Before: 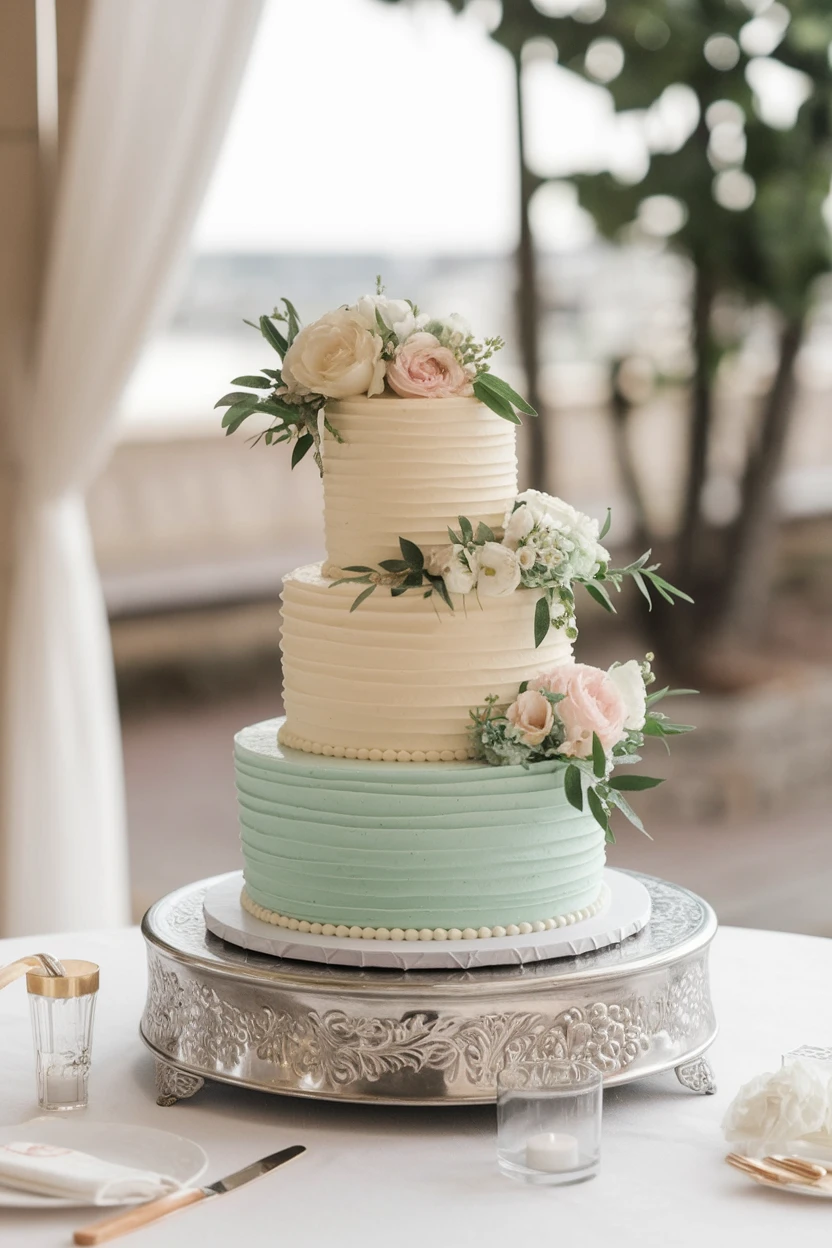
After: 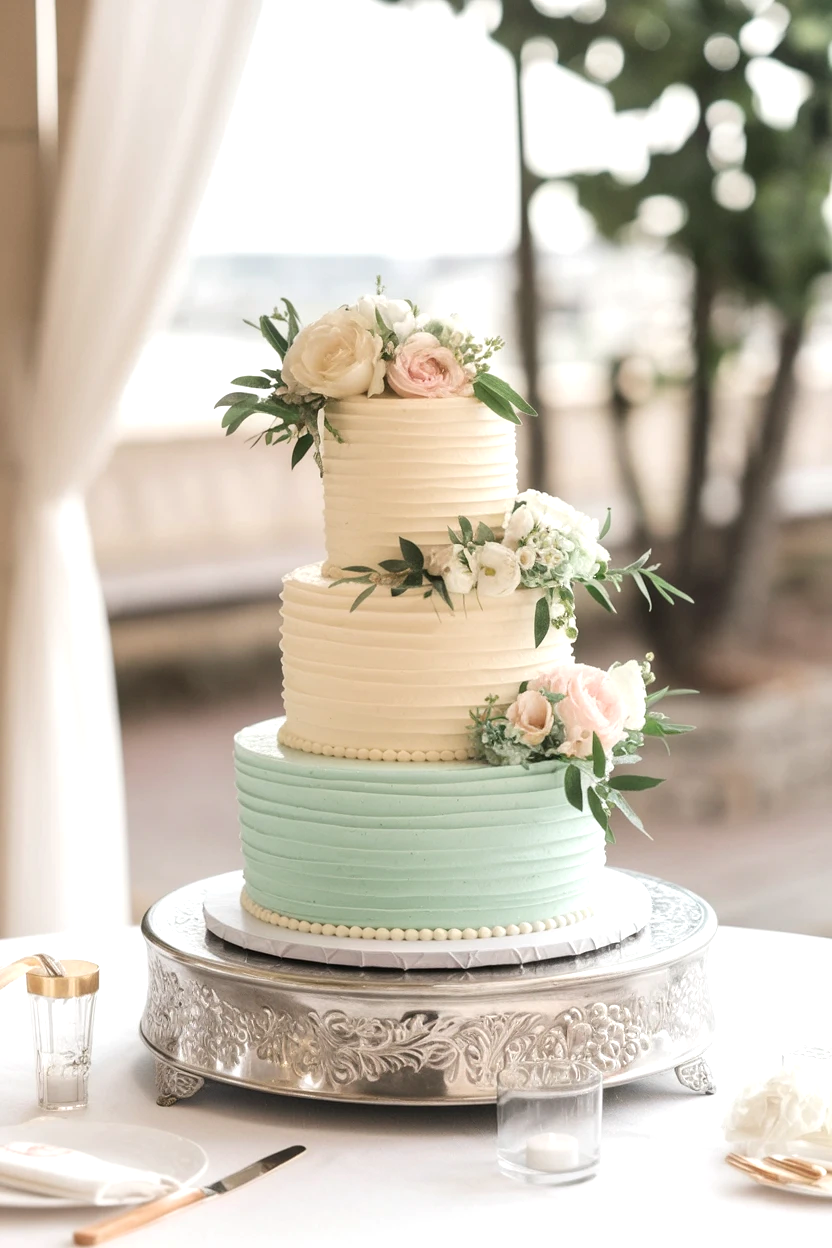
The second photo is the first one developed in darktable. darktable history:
exposure: black level correction 0, exposure 0.5 EV, compensate highlight preservation false
tone equalizer: on, module defaults
